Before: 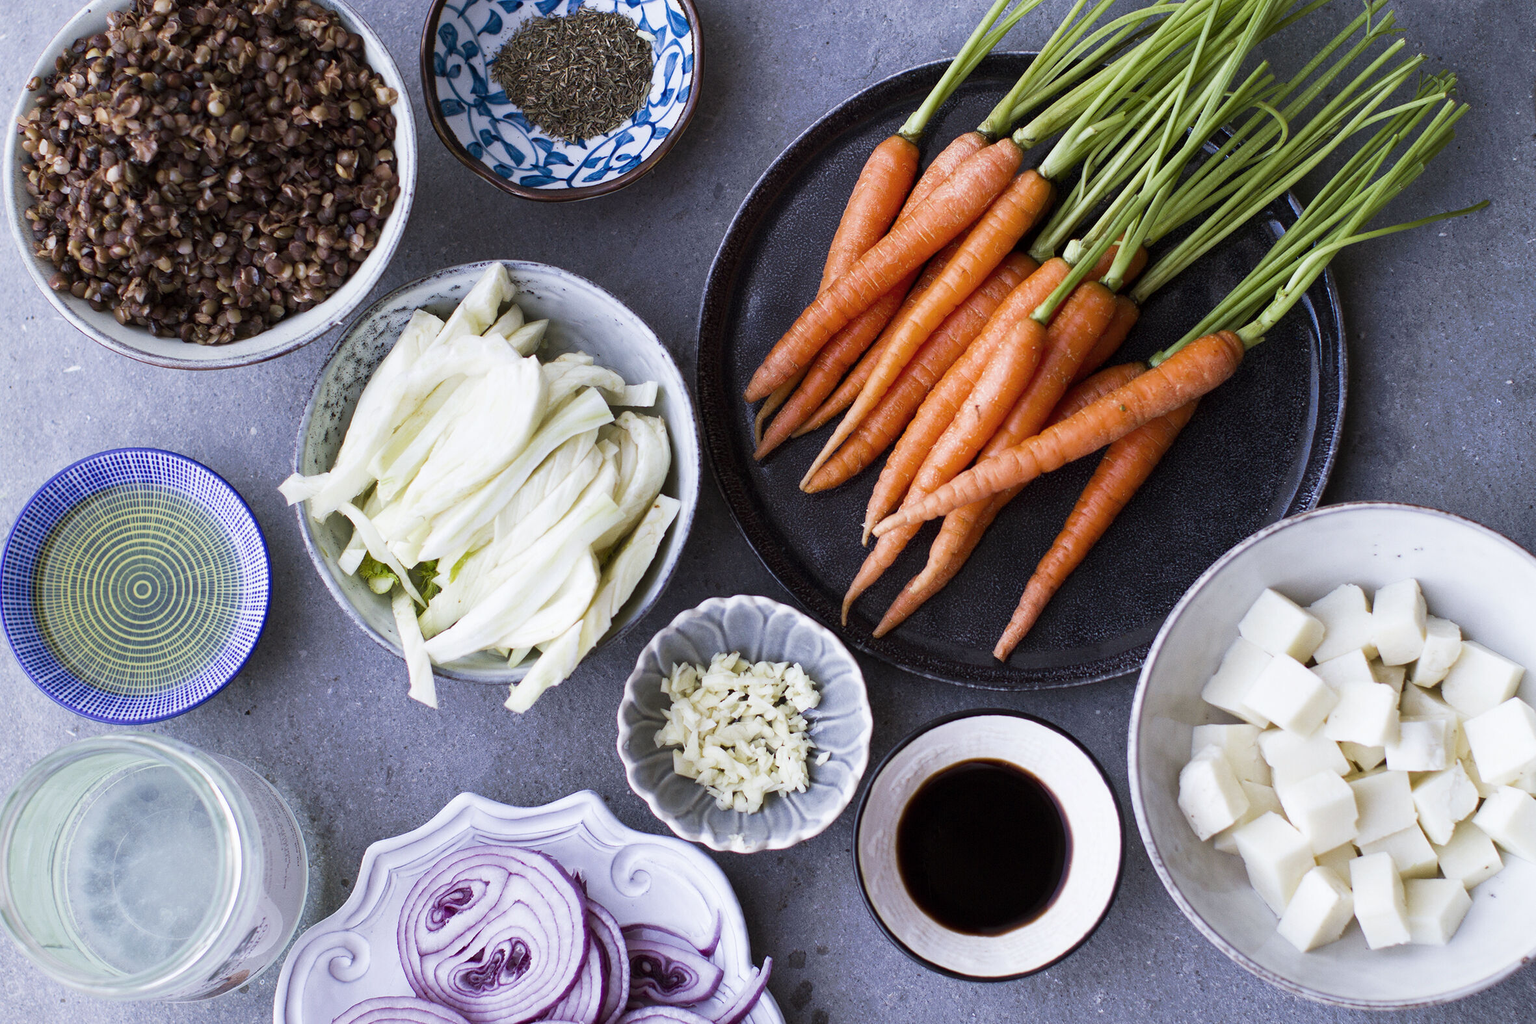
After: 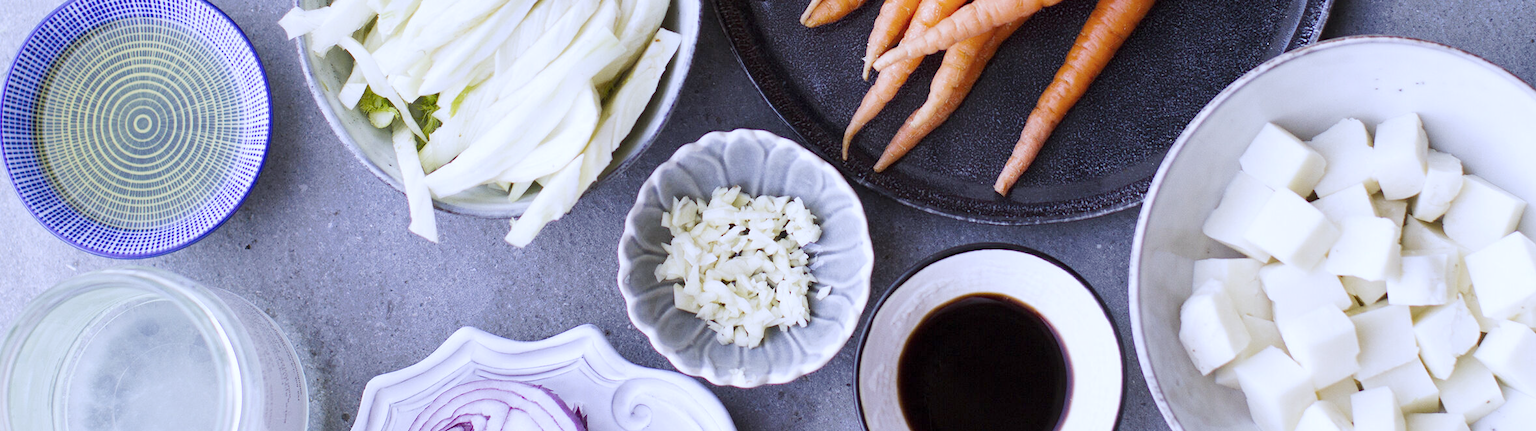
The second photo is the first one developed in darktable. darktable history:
base curve: curves: ch0 [(0, 0) (0.158, 0.273) (0.879, 0.895) (1, 1)], preserve colors none
crop: top 45.551%, bottom 12.262%
white balance: red 0.967, blue 1.119, emerald 0.756
